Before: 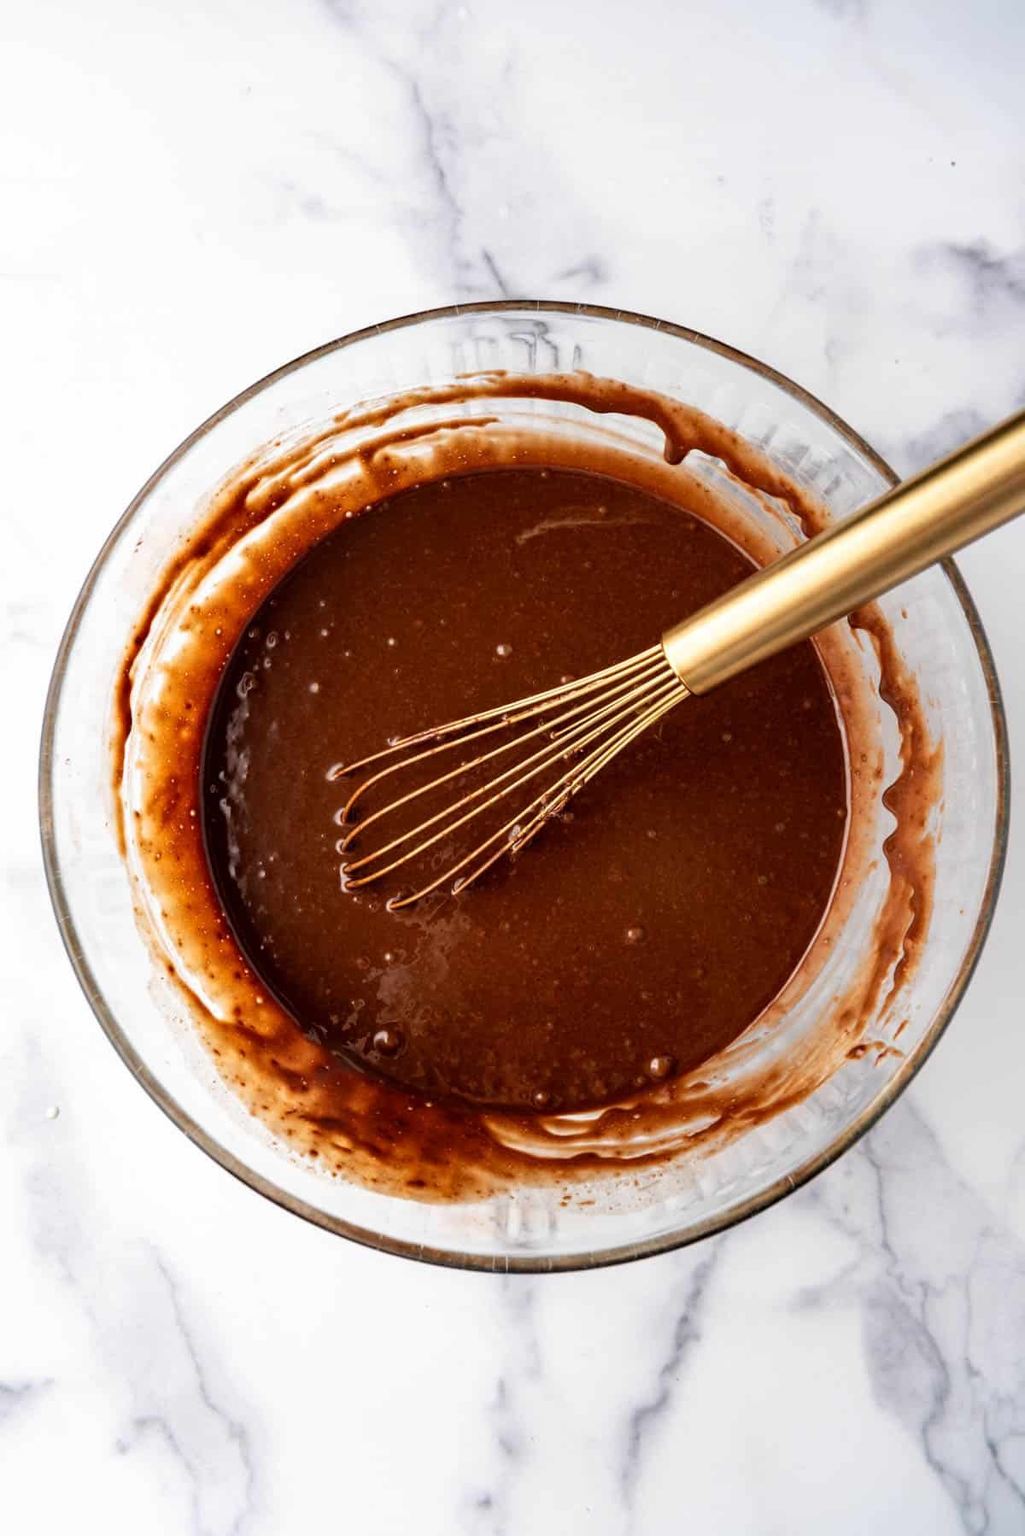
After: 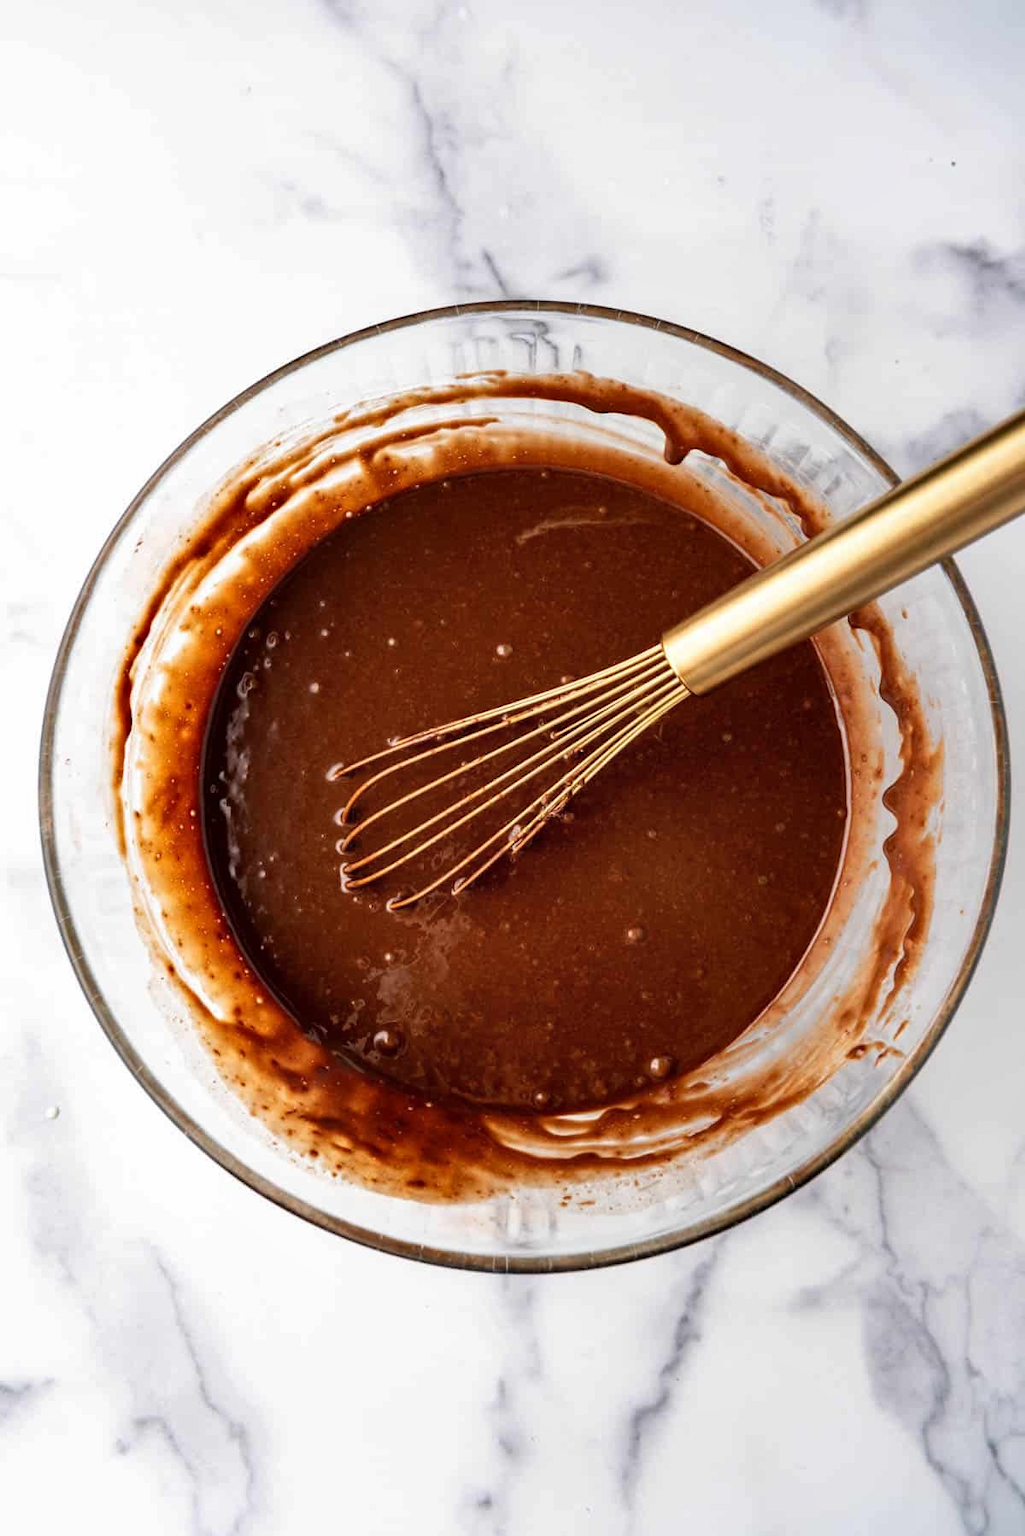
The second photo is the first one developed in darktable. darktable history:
shadows and highlights: shadows 37.71, highlights -27, soften with gaussian
